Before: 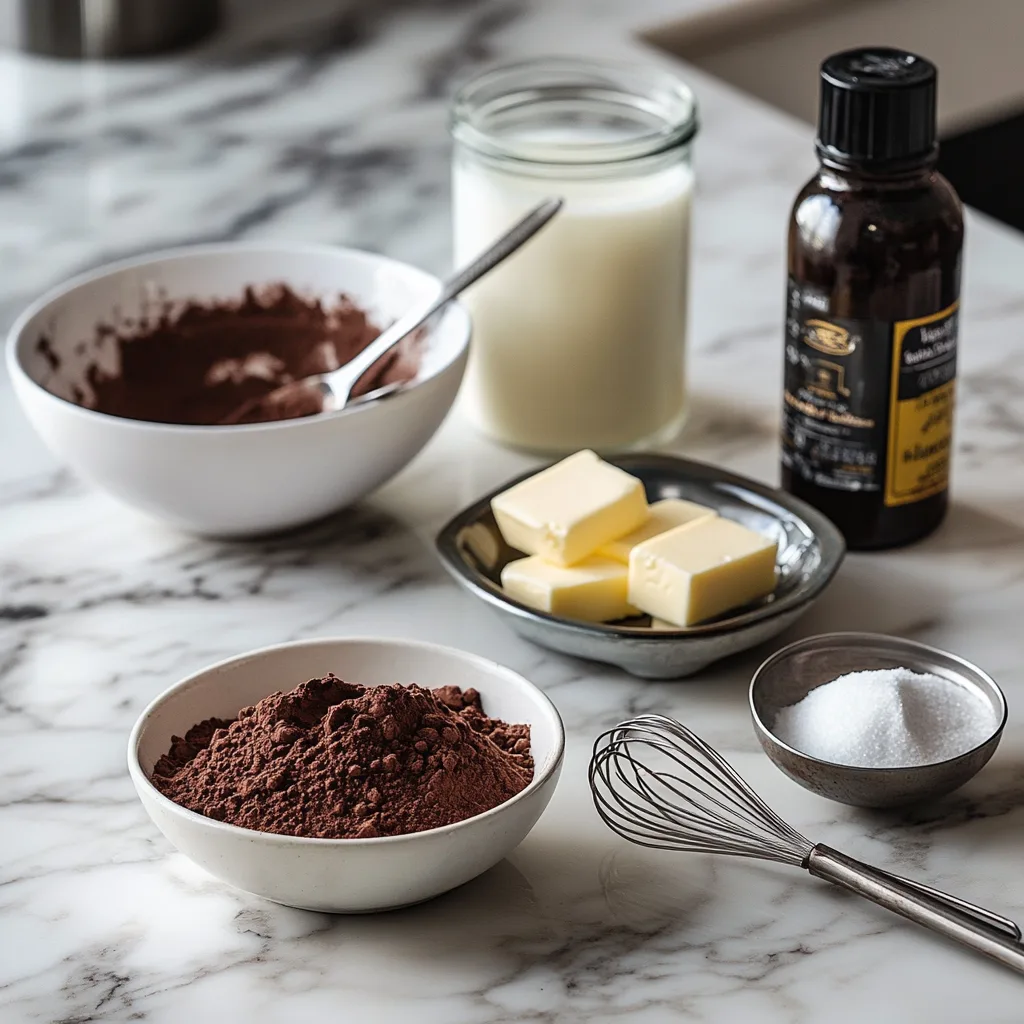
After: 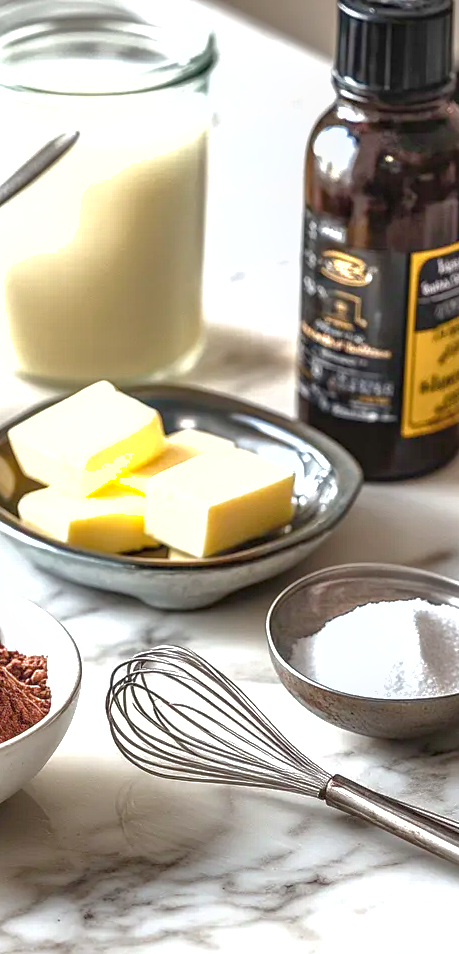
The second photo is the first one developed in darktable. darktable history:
local contrast: on, module defaults
color balance rgb: perceptual saturation grading › global saturation 20%, perceptual saturation grading › highlights -25.08%, perceptual saturation grading › shadows 25.096%, global vibrance 20%
crop: left 47.186%, top 6.806%, right 7.936%
exposure: black level correction 0, exposure 1.124 EV, compensate highlight preservation false
shadows and highlights: on, module defaults
color zones: curves: ch0 [(0, 0.558) (0.143, 0.559) (0.286, 0.529) (0.429, 0.505) (0.571, 0.5) (0.714, 0.5) (0.857, 0.5) (1, 0.558)]; ch1 [(0, 0.469) (0.01, 0.469) (0.12, 0.446) (0.248, 0.469) (0.5, 0.5) (0.748, 0.5) (0.99, 0.469) (1, 0.469)]
